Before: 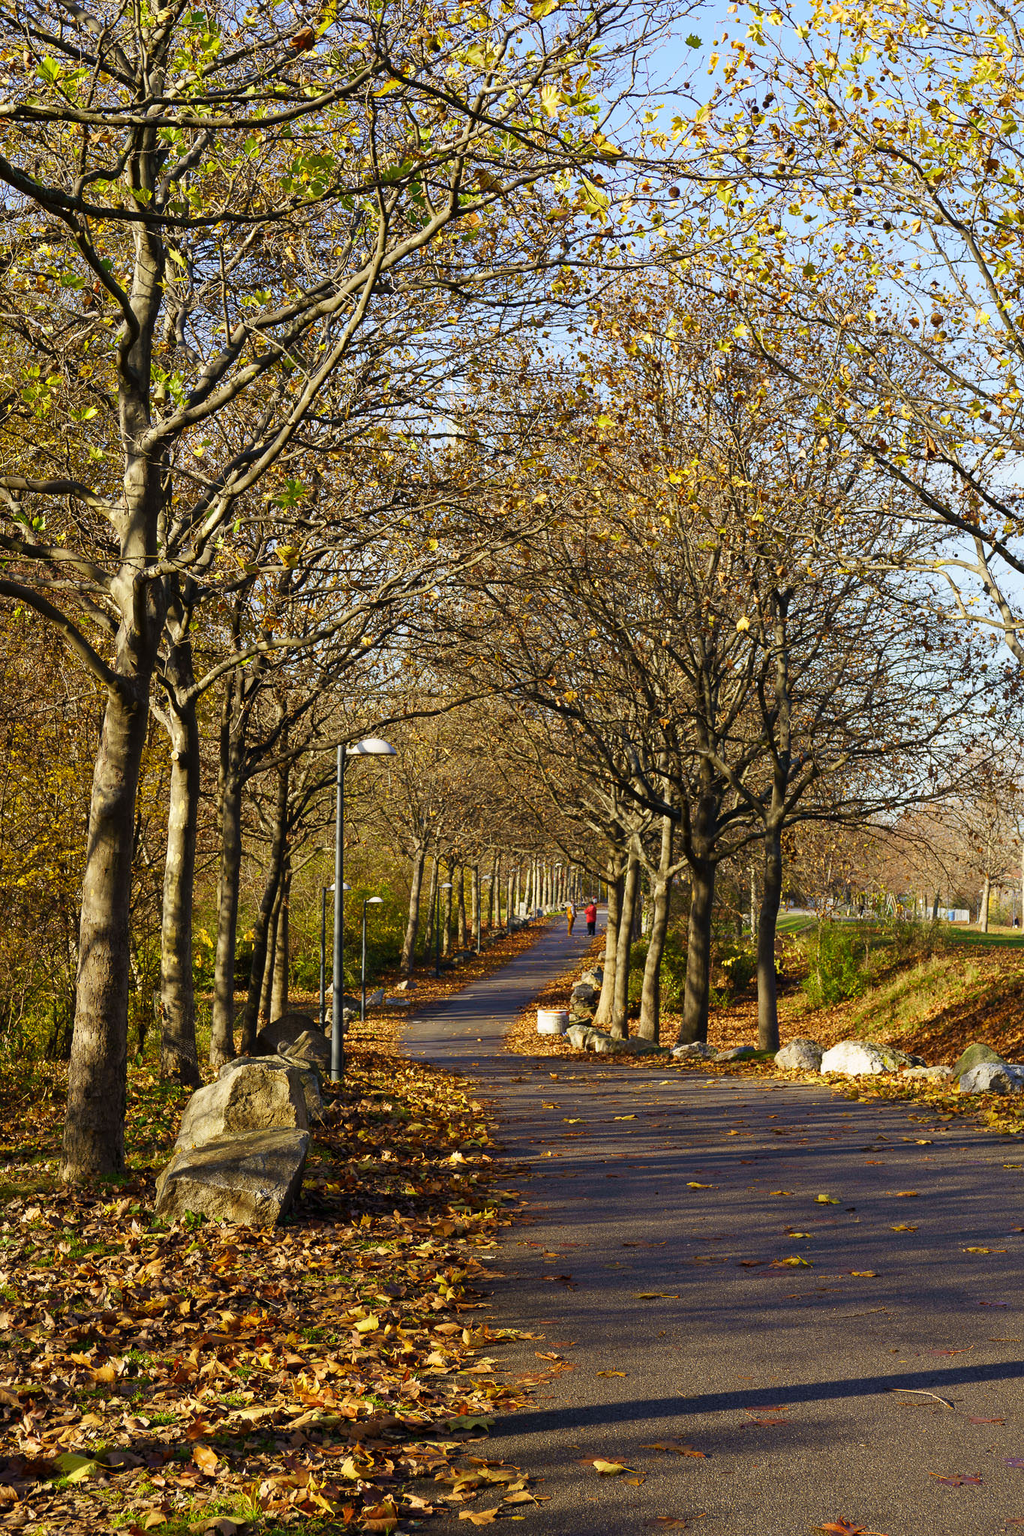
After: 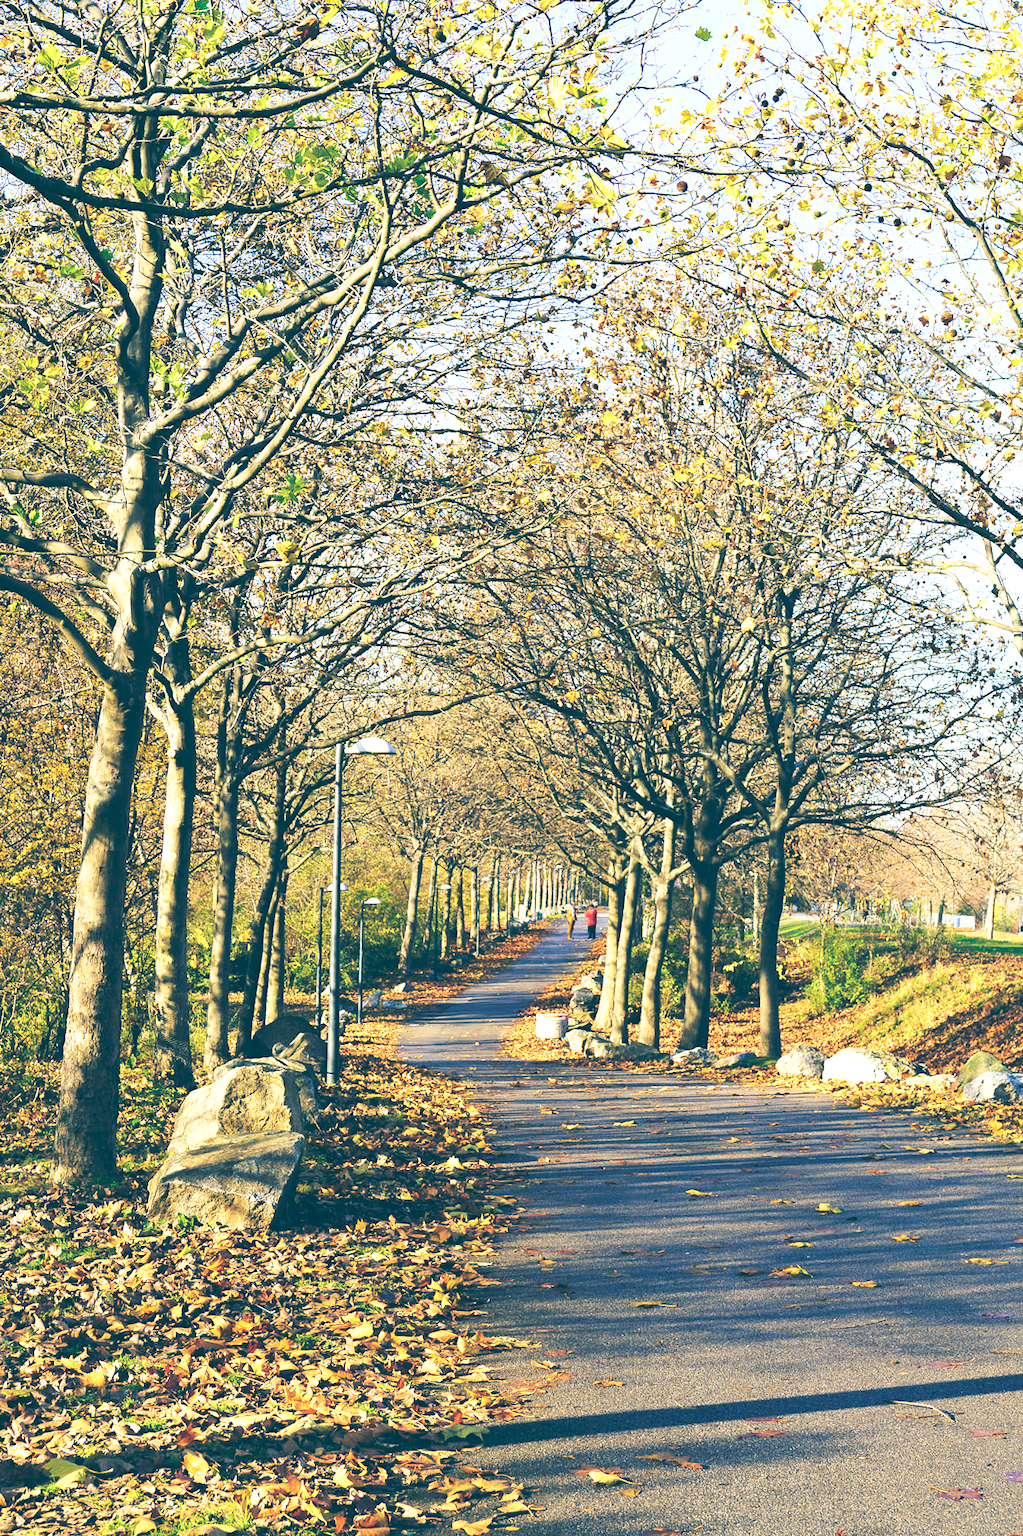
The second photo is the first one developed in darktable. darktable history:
crop and rotate: angle -0.5°
tone equalizer: -8 EV -0.417 EV, -7 EV -0.389 EV, -6 EV -0.333 EV, -5 EV -0.222 EV, -3 EV 0.222 EV, -2 EV 0.333 EV, -1 EV 0.389 EV, +0 EV 0.417 EV, edges refinement/feathering 500, mask exposure compensation -1.25 EV, preserve details no
color balance: lift [1.016, 0.983, 1, 1.017], gamma [0.958, 1, 1, 1], gain [0.981, 1.007, 0.993, 1.002], input saturation 118.26%, contrast 13.43%, contrast fulcrum 21.62%, output saturation 82.76%
base curve: curves: ch0 [(0, 0) (0.028, 0.03) (0.121, 0.232) (0.46, 0.748) (0.859, 0.968) (1, 1)], preserve colors none
contrast brightness saturation: brightness 0.28
